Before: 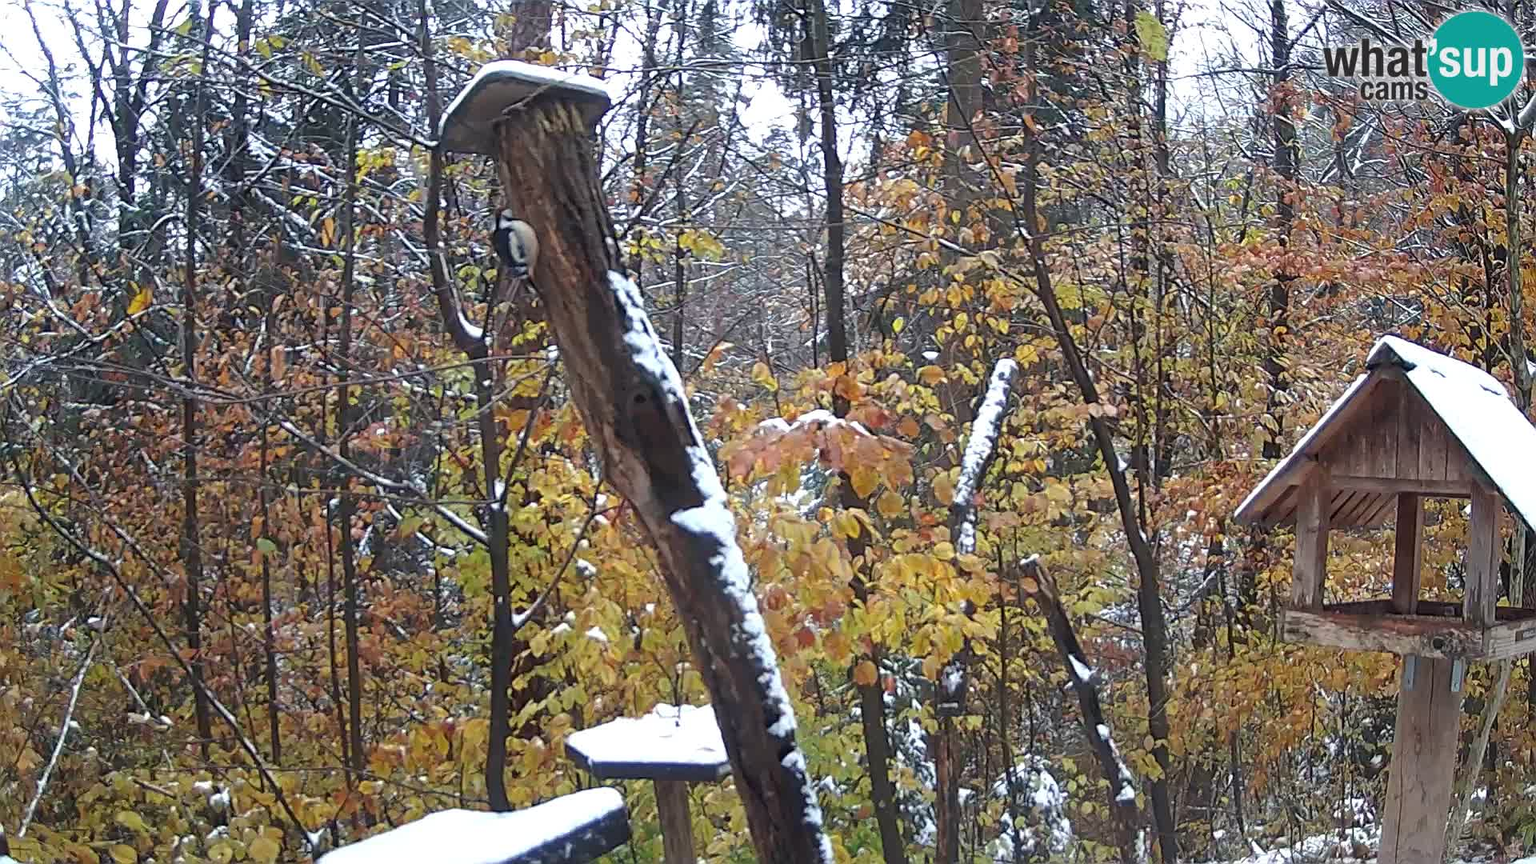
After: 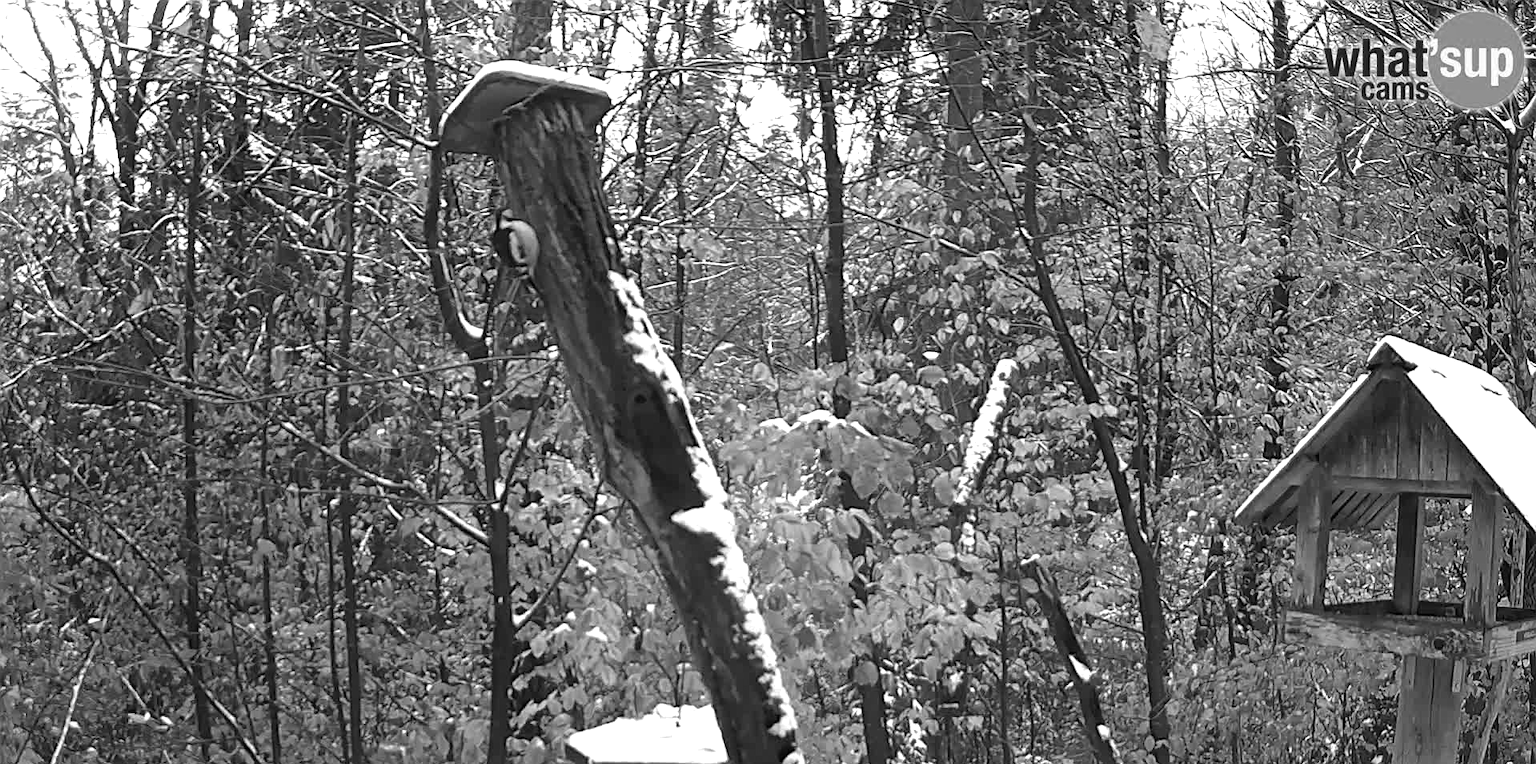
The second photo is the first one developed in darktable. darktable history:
color balance: contrast 10%
tone equalizer: on, module defaults
crop and rotate: top 0%, bottom 11.49%
monochrome: a -4.13, b 5.16, size 1
